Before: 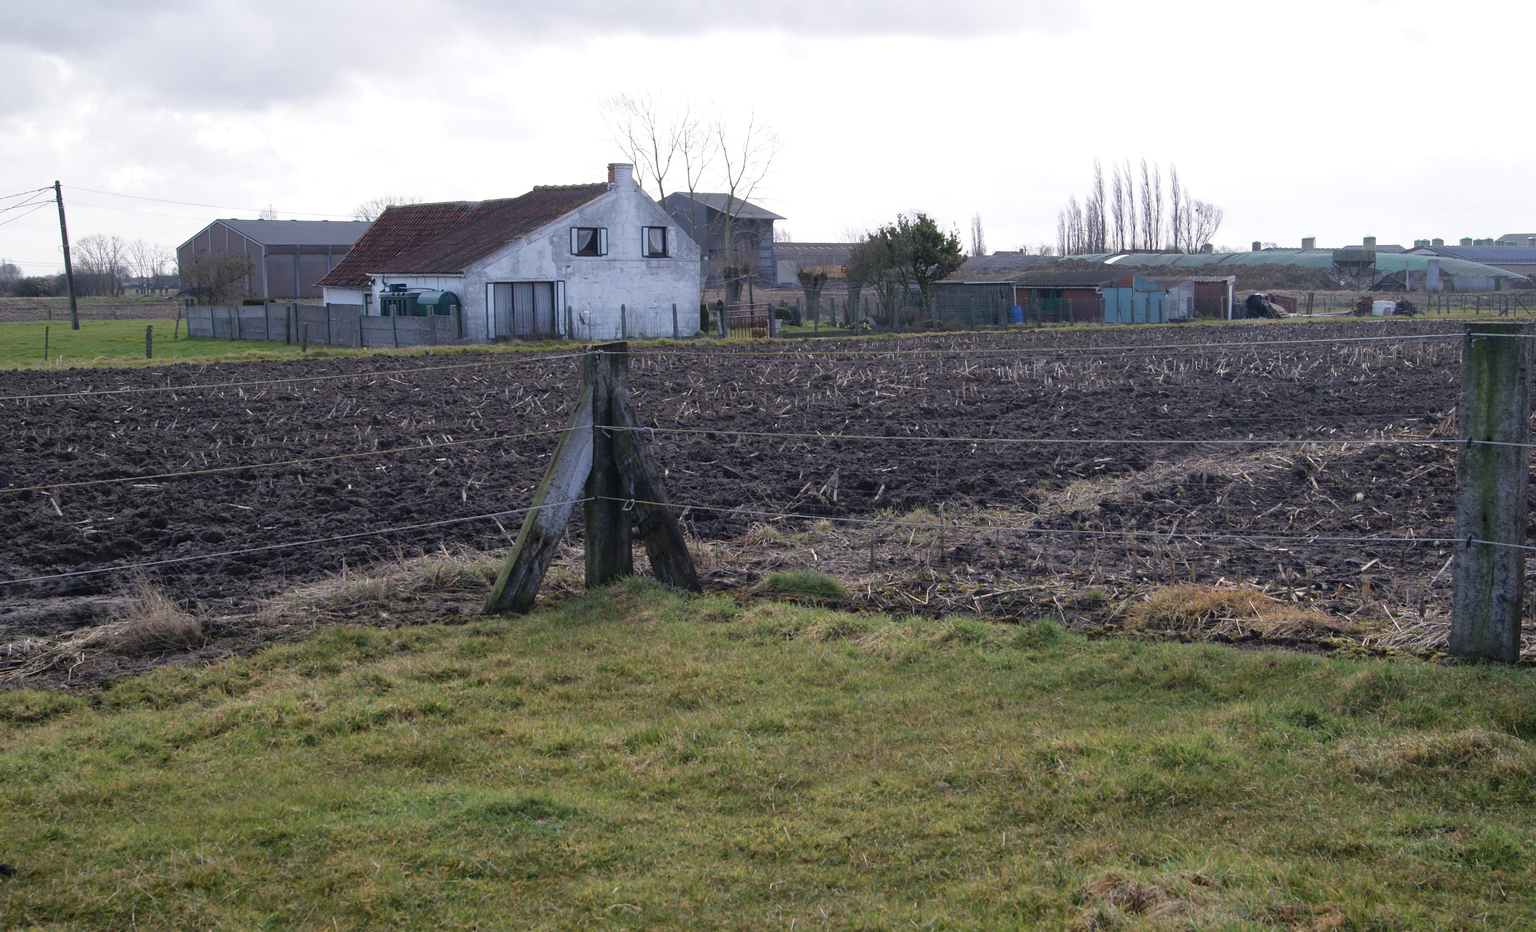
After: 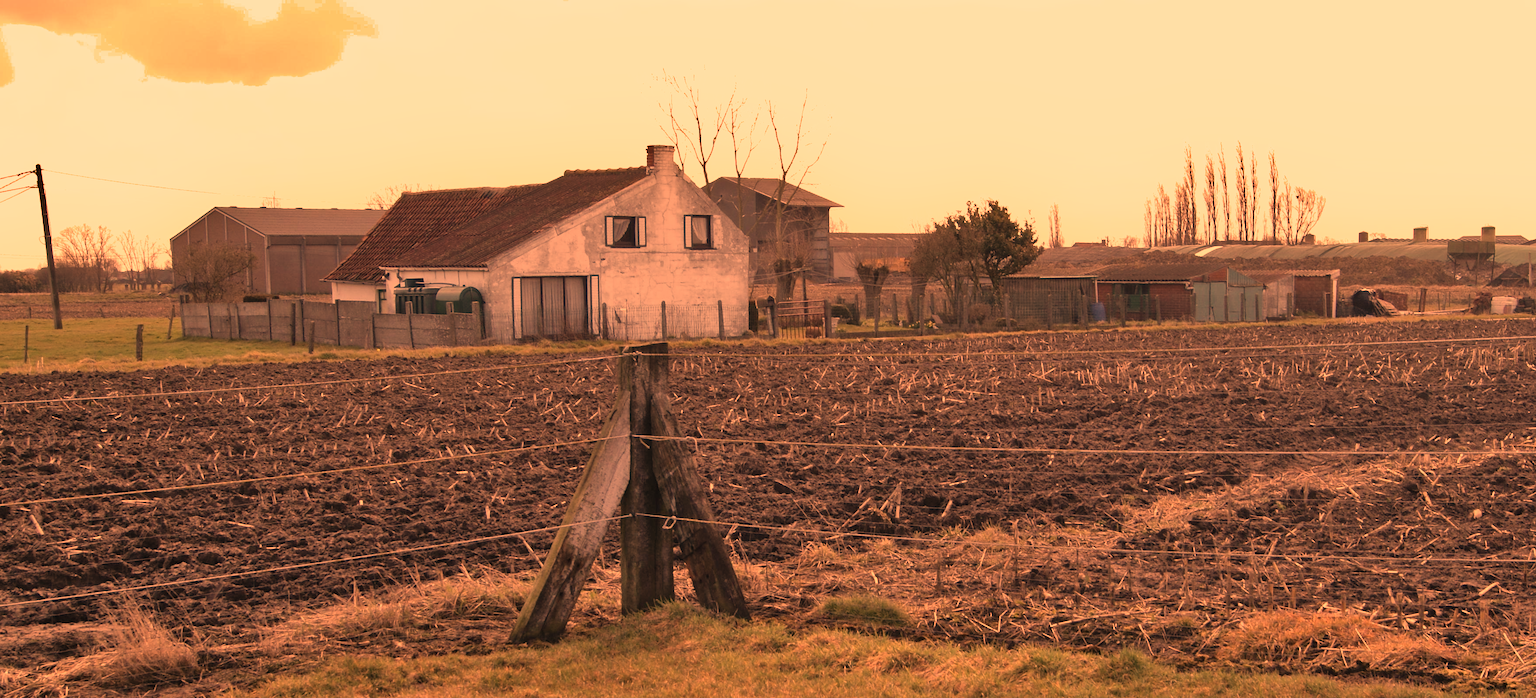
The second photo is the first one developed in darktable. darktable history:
crop: left 1.509%, top 3.452%, right 7.696%, bottom 28.452%
shadows and highlights: low approximation 0.01, soften with gaussian
white balance: red 1.467, blue 0.684
color correction: highlights a* 40, highlights b* 40, saturation 0.69
